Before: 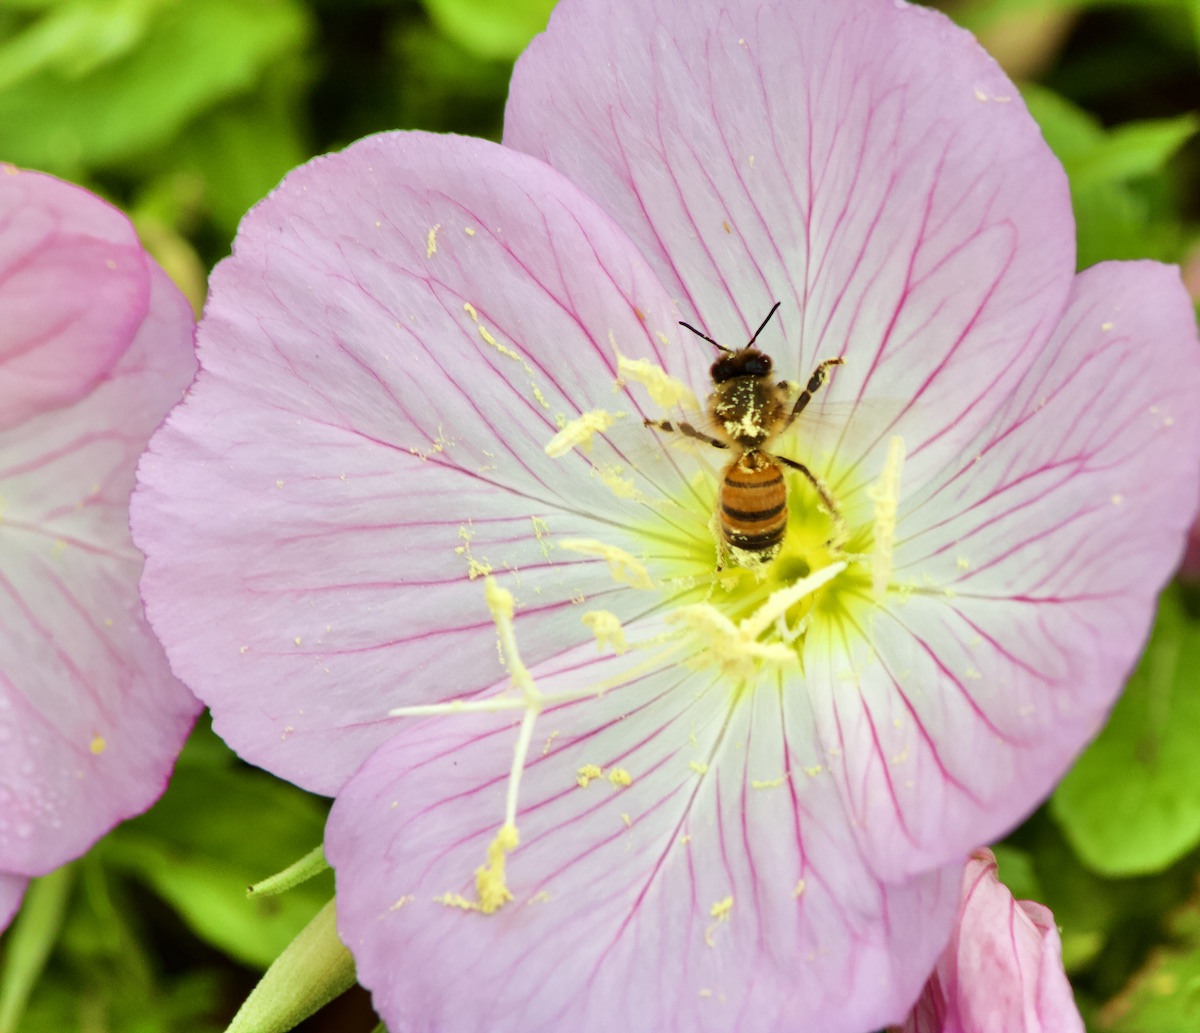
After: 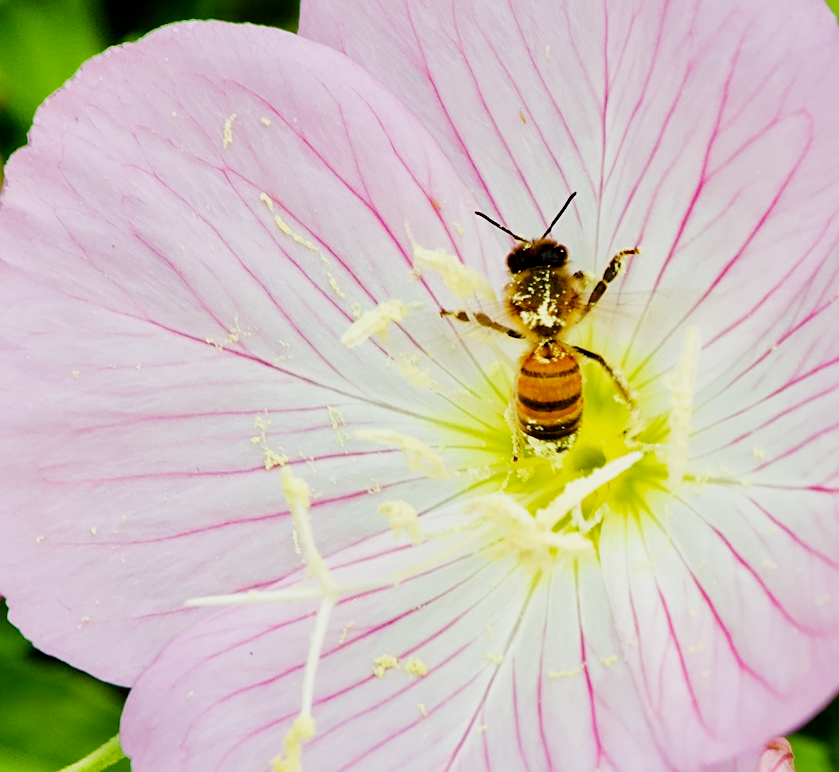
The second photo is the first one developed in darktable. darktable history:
sharpen: on, module defaults
exposure: exposure 1 EV, compensate highlight preservation false
vibrance: vibrance 15%
filmic rgb: middle gray luminance 29%, black relative exposure -10.3 EV, white relative exposure 5.5 EV, threshold 6 EV, target black luminance 0%, hardness 3.95, latitude 2.04%, contrast 1.132, highlights saturation mix 5%, shadows ↔ highlights balance 15.11%, add noise in highlights 0, preserve chrominance no, color science v3 (2019), use custom middle-gray values true, iterations of high-quality reconstruction 0, contrast in highlights soft, enable highlight reconstruction true
crop and rotate: left 17.046%, top 10.659%, right 12.989%, bottom 14.553%
